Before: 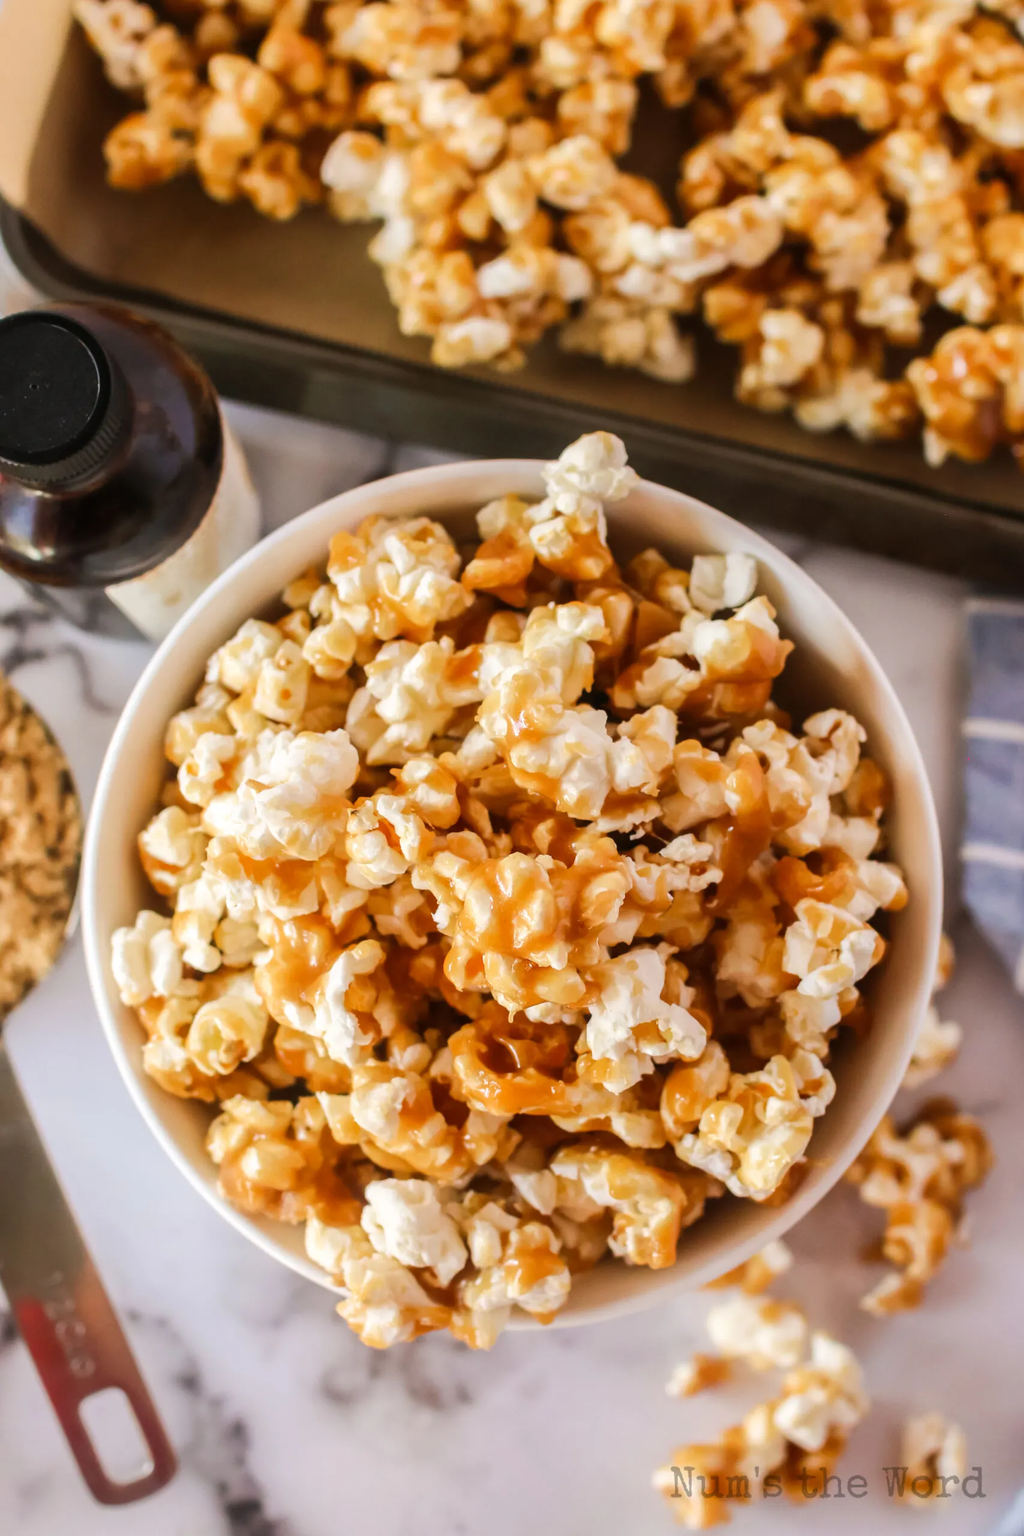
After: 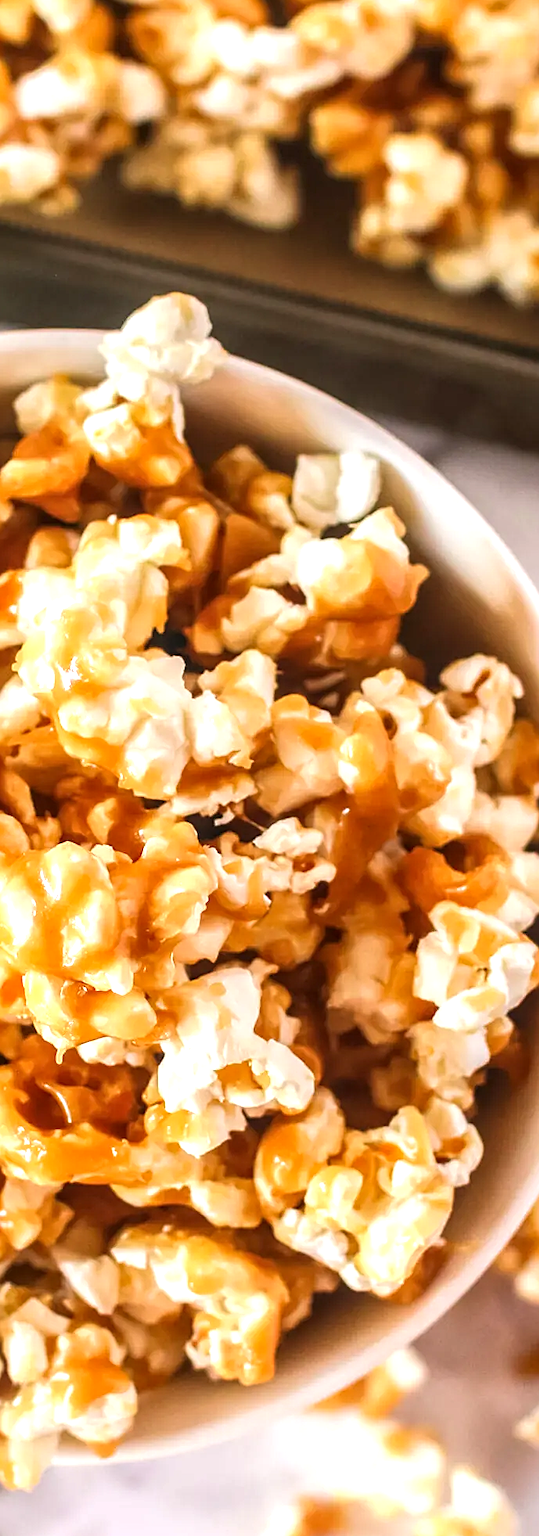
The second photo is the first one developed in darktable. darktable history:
exposure: black level correction 0, exposure 0.696 EV, compensate exposure bias true, compensate highlight preservation false
local contrast: on, module defaults
crop: left 45.482%, top 13.506%, right 14.138%, bottom 9.809%
sharpen: on, module defaults
